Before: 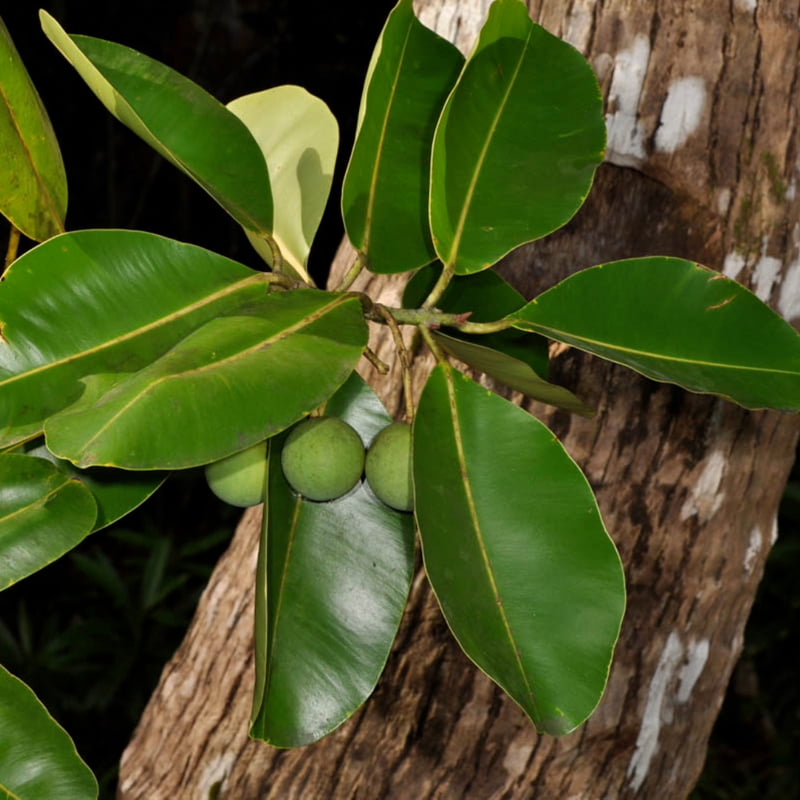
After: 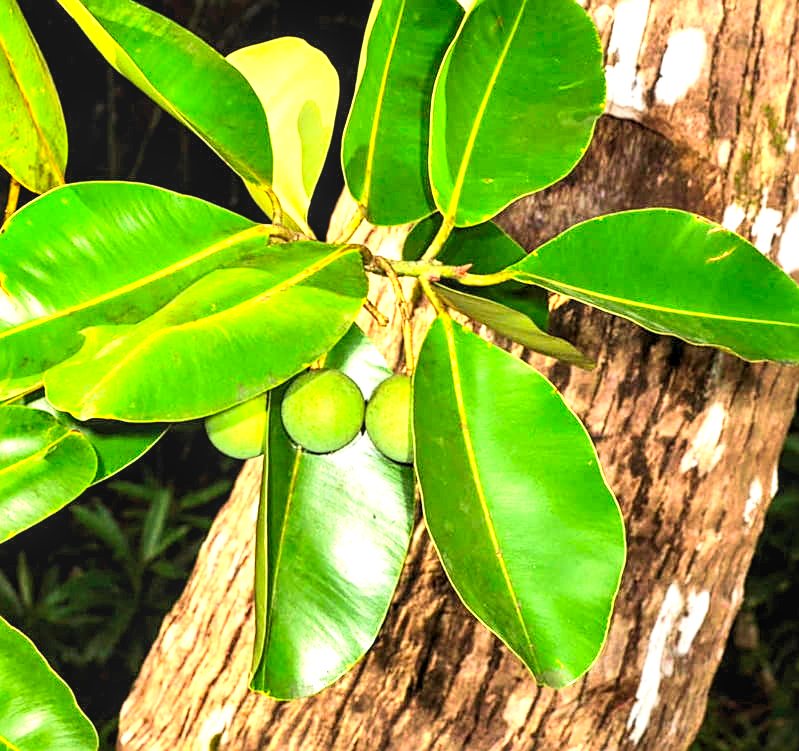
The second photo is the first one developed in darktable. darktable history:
local contrast: on, module defaults
levels: levels [0.026, 0.507, 0.987]
sharpen: on, module defaults
color correction: highlights b* 0.033, saturation 1.13
contrast brightness saturation: contrast 0.204, brightness 0.161, saturation 0.218
exposure: exposure 1.995 EV, compensate highlight preservation false
velvia: strength 44.32%
crop and rotate: top 6.038%
